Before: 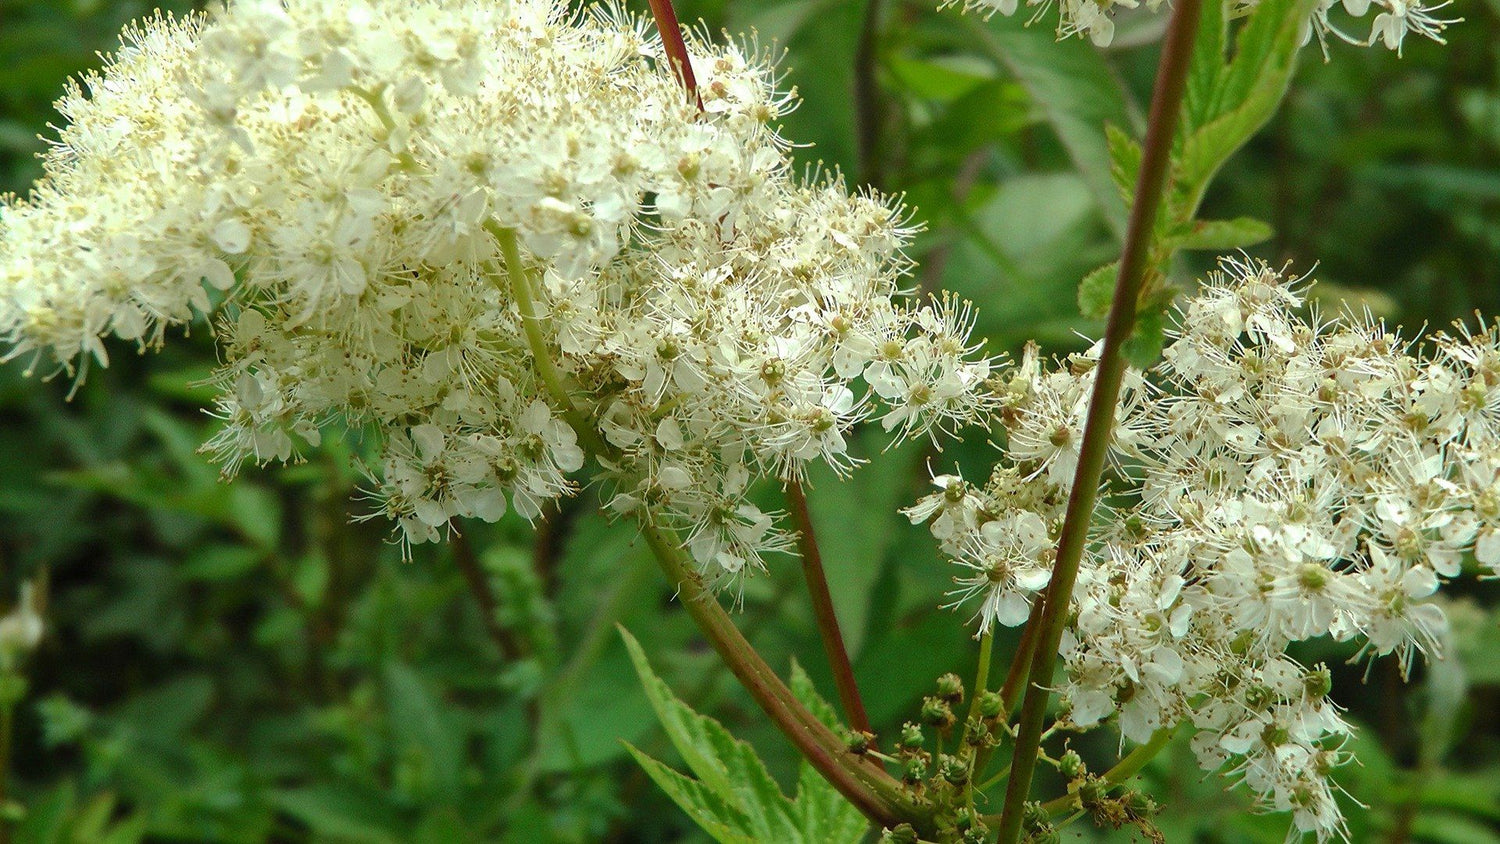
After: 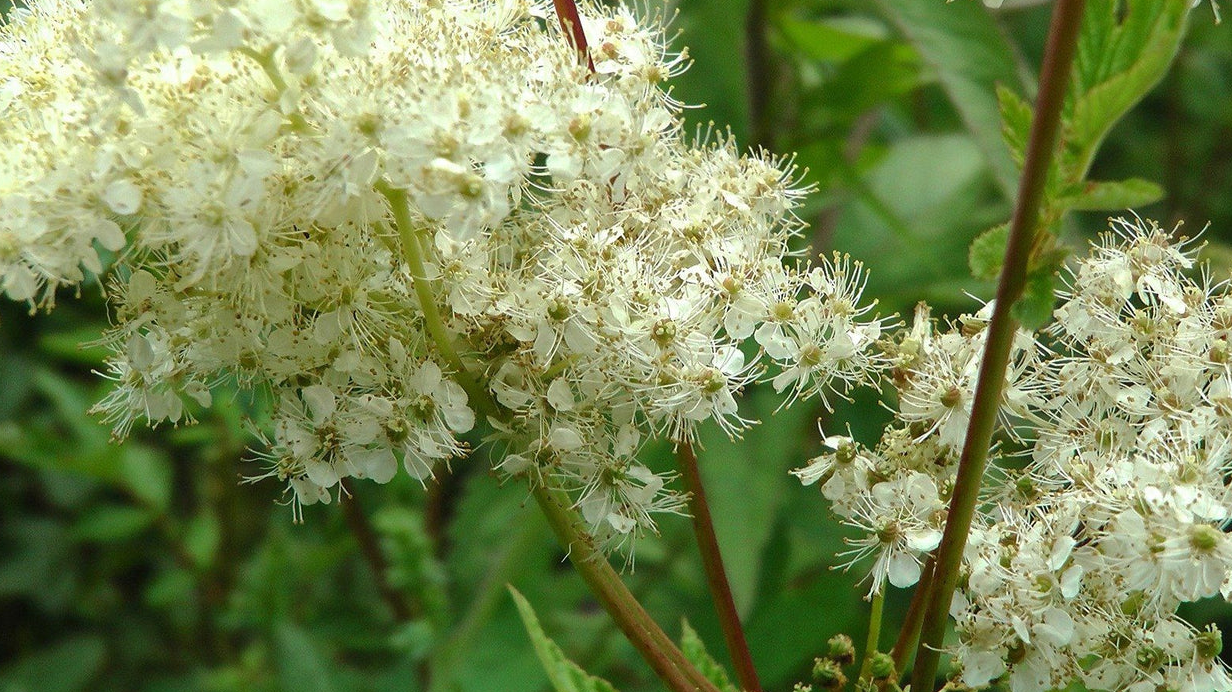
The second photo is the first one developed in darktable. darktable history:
crop and rotate: left 7.331%, top 4.665%, right 10.512%, bottom 13.258%
